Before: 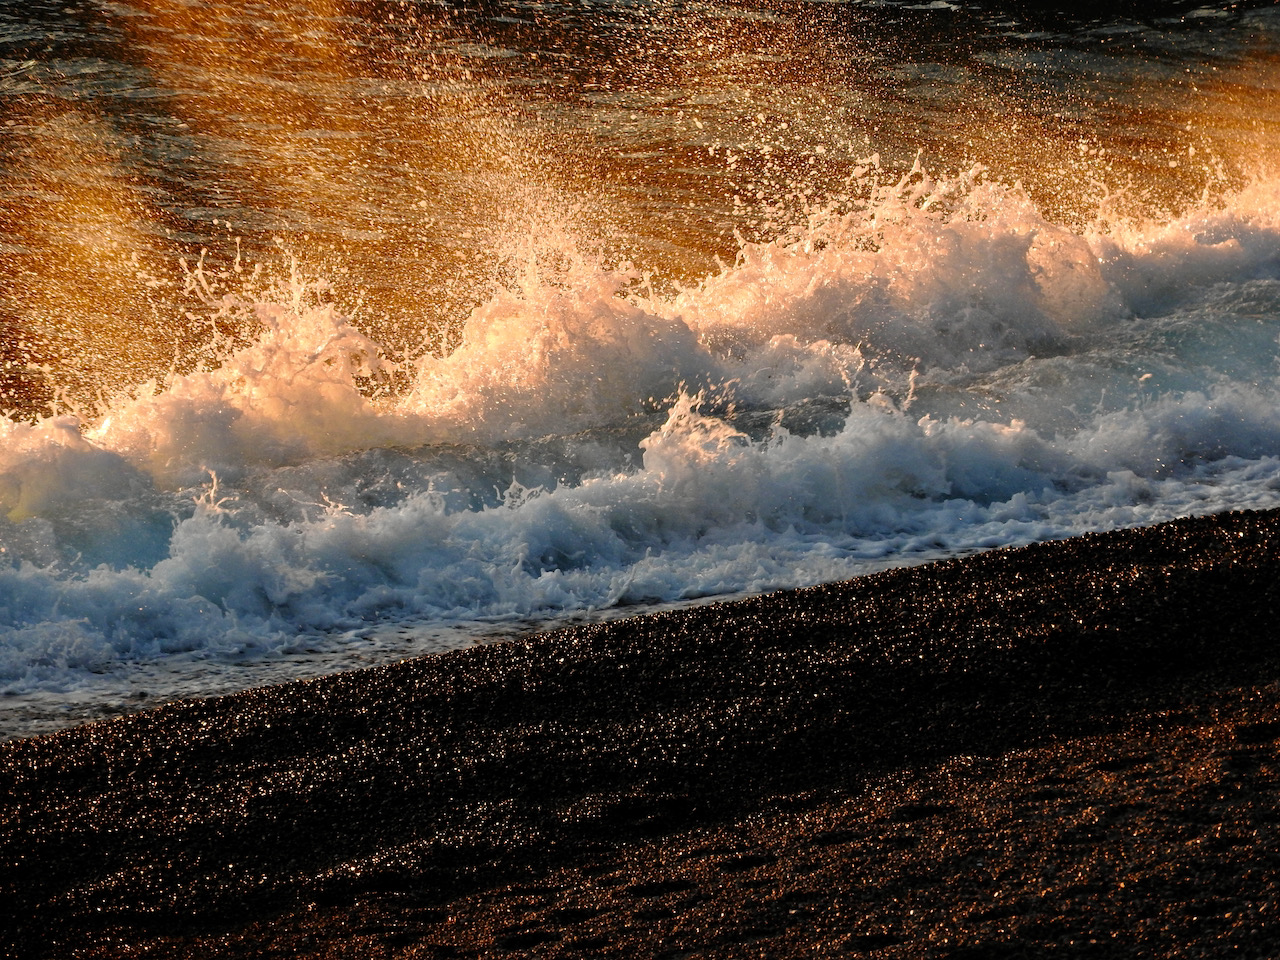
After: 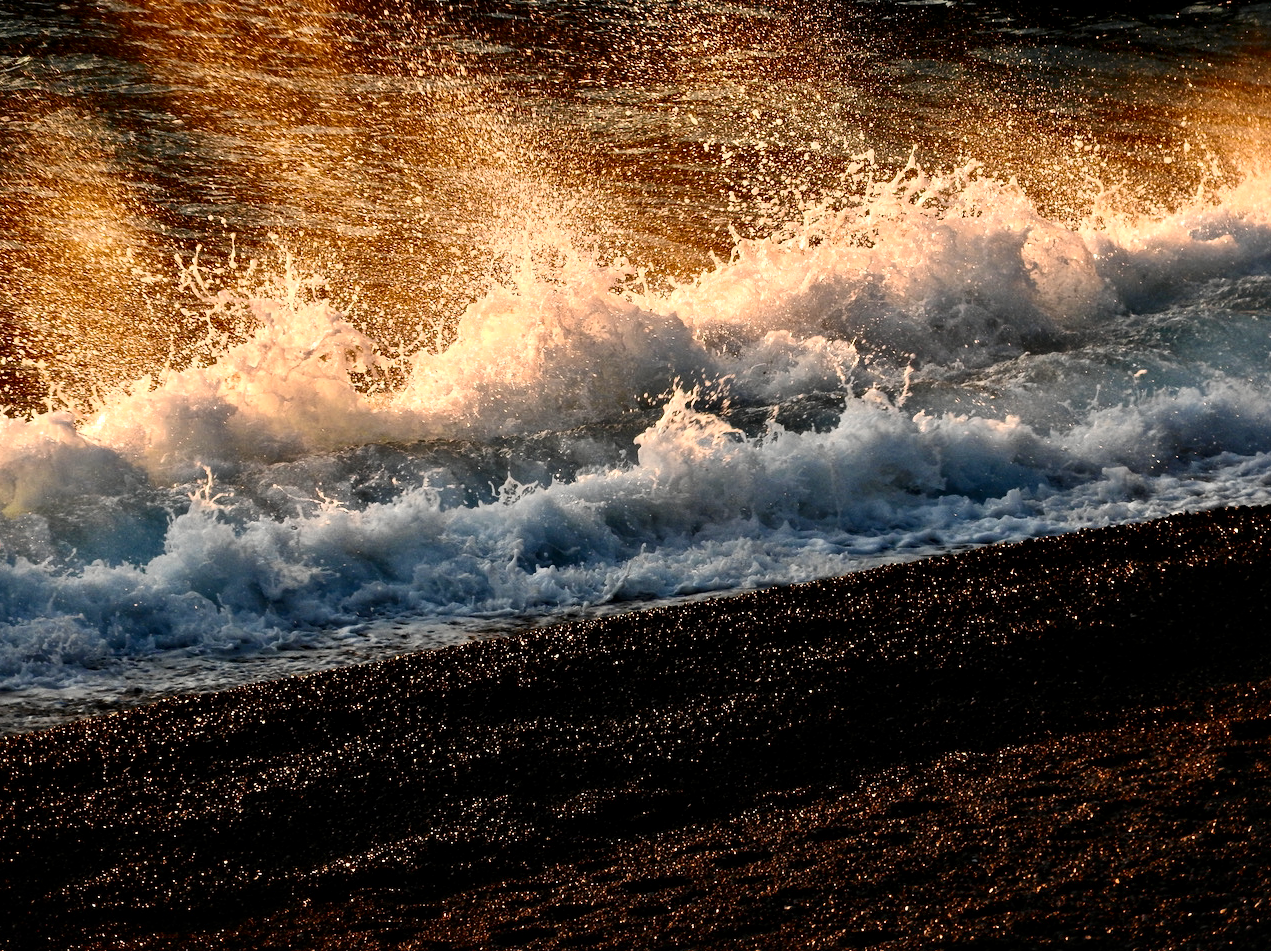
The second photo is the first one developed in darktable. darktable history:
crop: left 0.434%, top 0.485%, right 0.244%, bottom 0.386%
local contrast: mode bilateral grid, contrast 20, coarseness 50, detail 132%, midtone range 0.2
contrast brightness saturation: contrast 0.28
